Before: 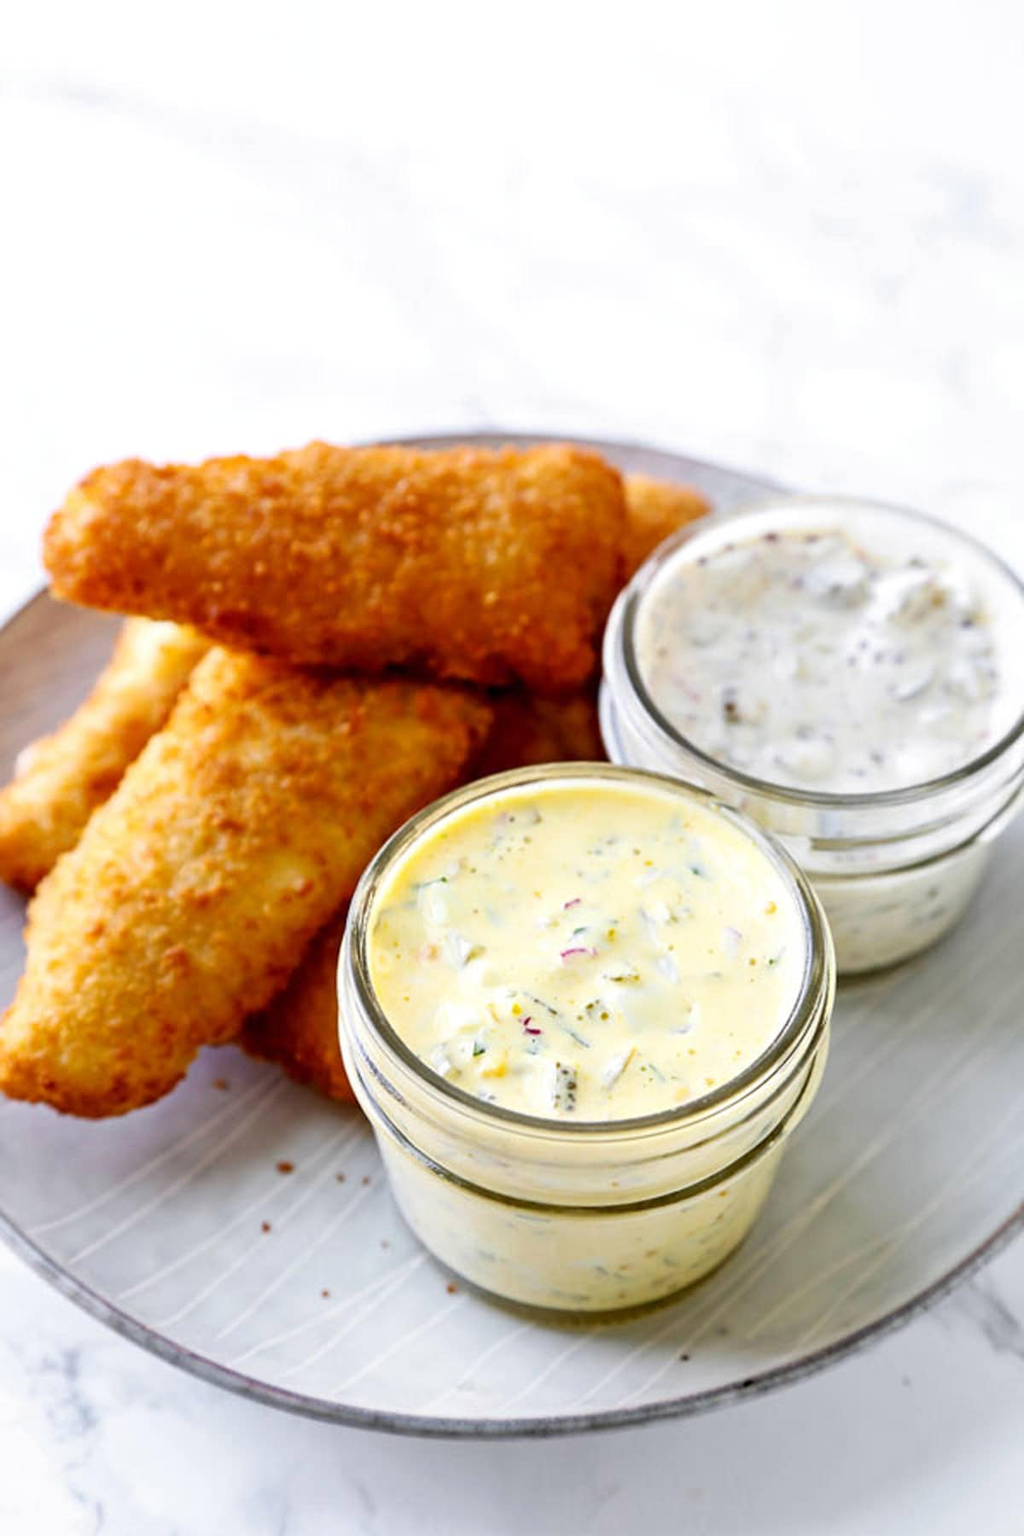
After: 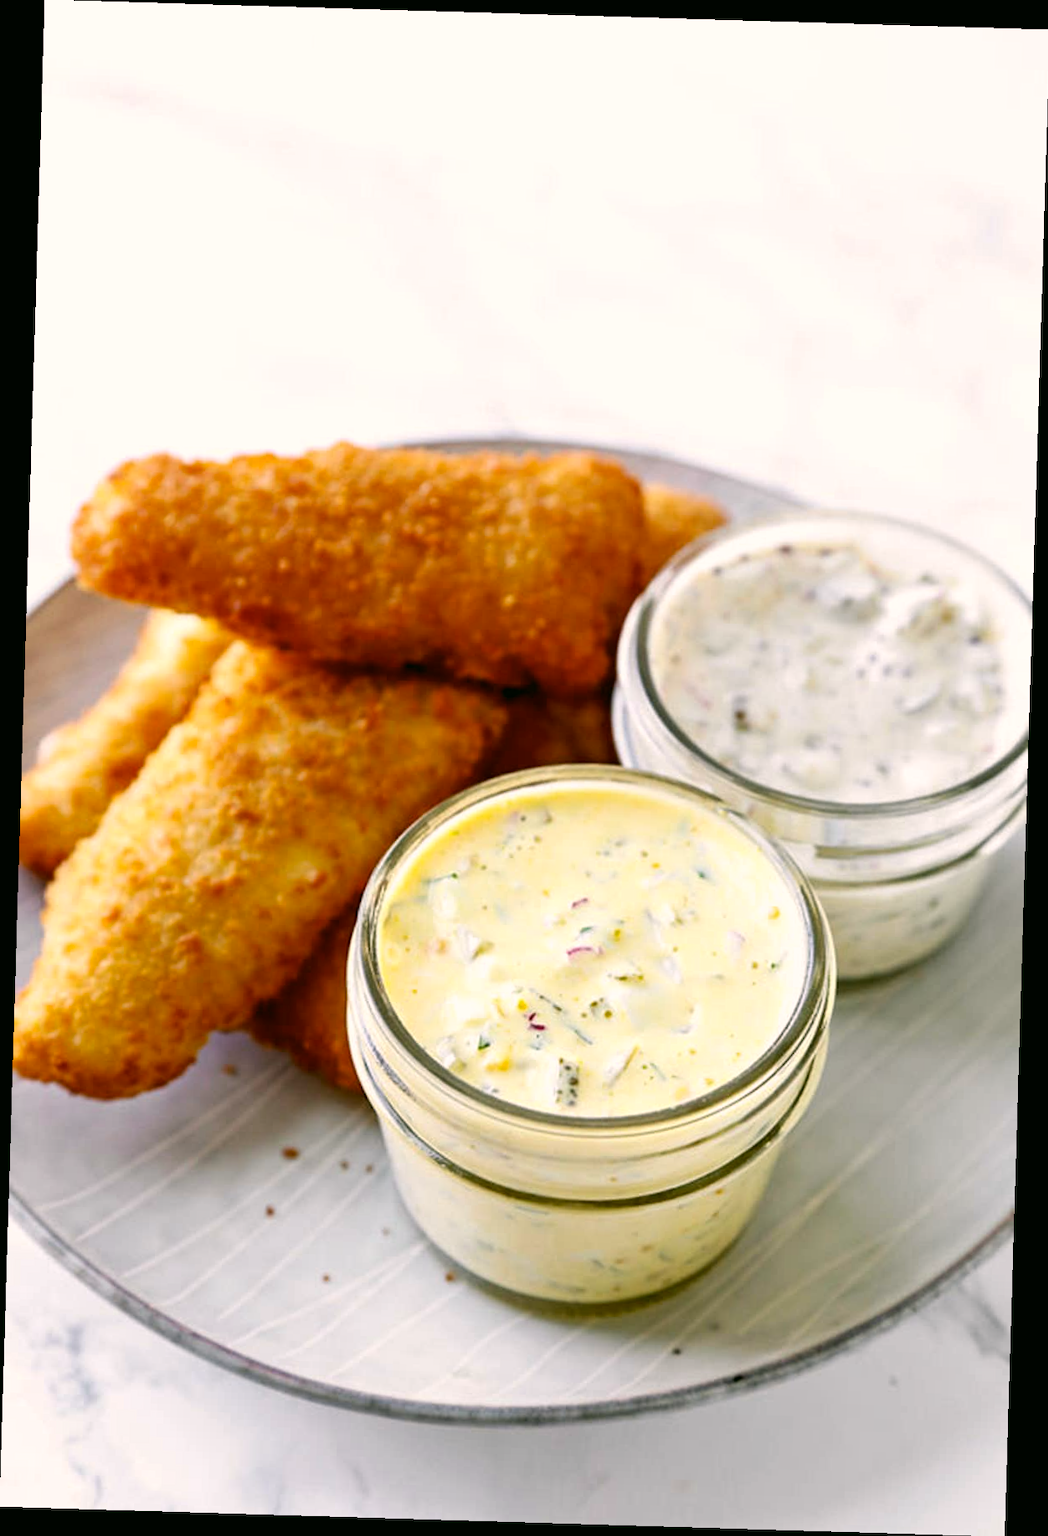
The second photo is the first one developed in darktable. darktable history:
rotate and perspective: rotation 1.72°, automatic cropping off
color correction: highlights a* 4.02, highlights b* 4.98, shadows a* -7.55, shadows b* 4.98
